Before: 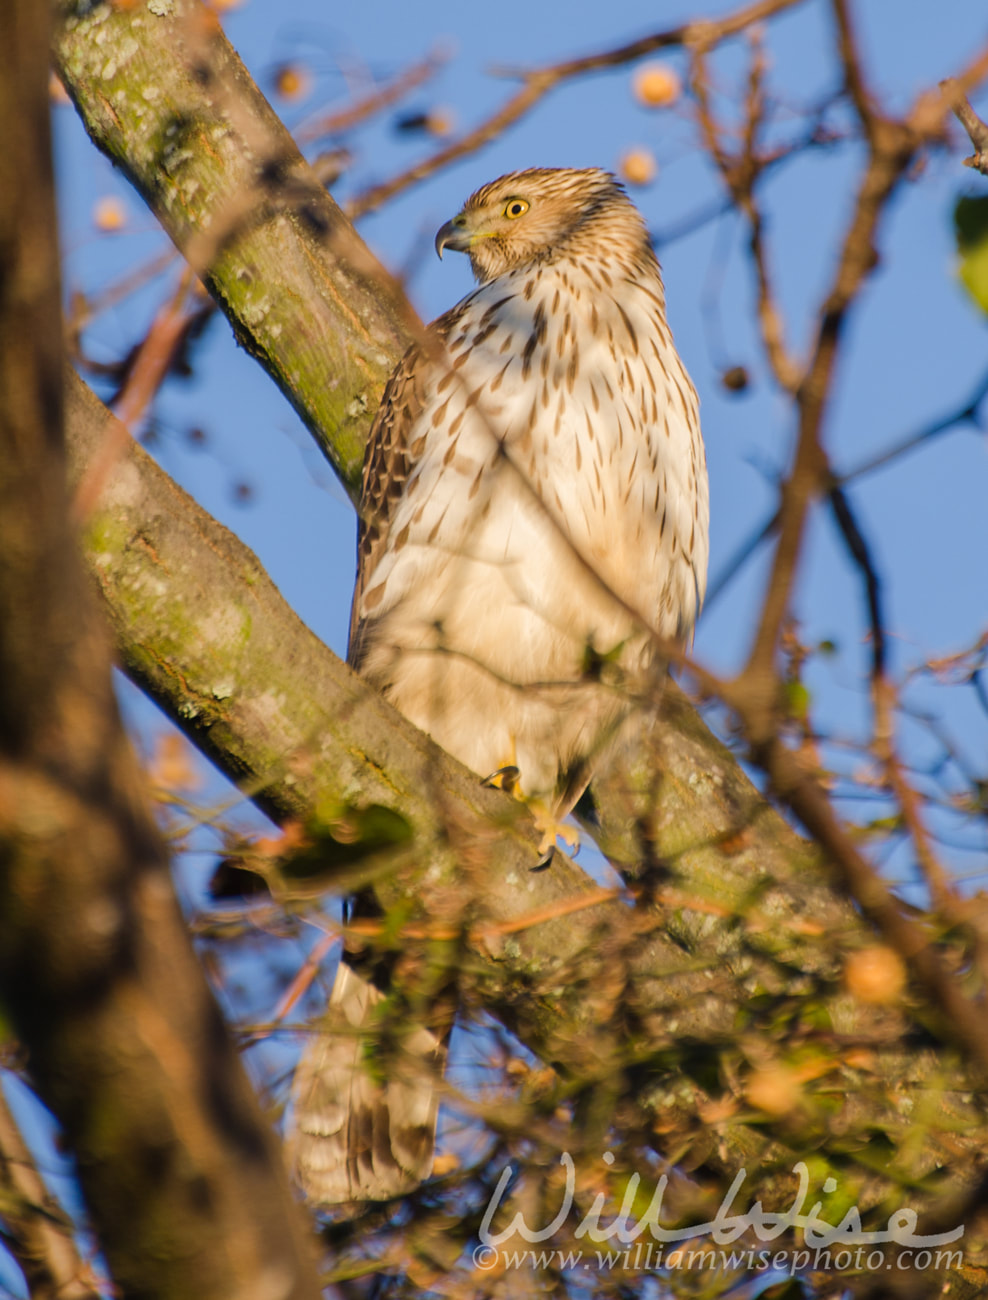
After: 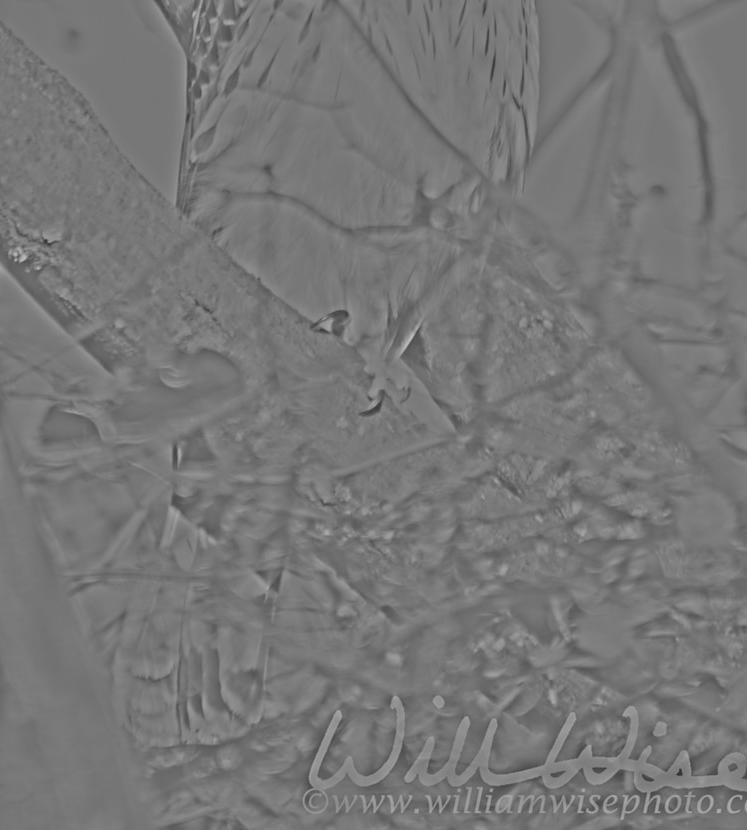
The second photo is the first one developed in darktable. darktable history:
sharpen: amount 0.2
crop and rotate: left 17.299%, top 35.115%, right 7.015%, bottom 1.024%
highpass: sharpness 25.84%, contrast boost 14.94%
